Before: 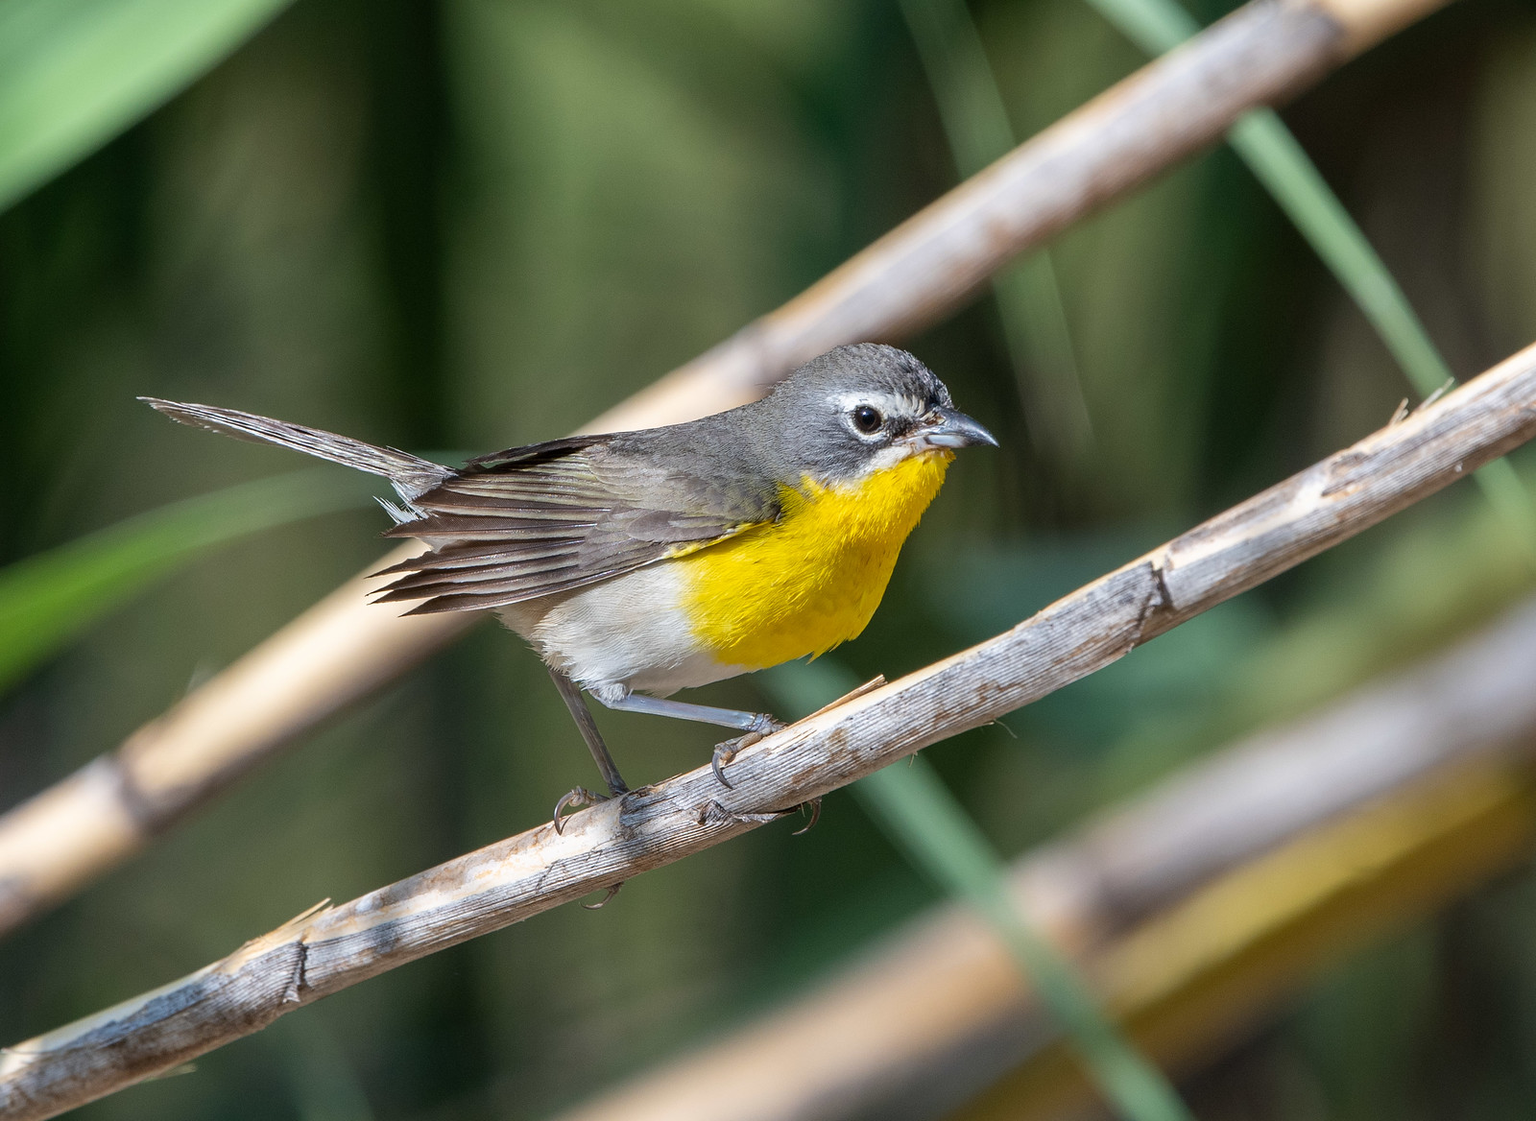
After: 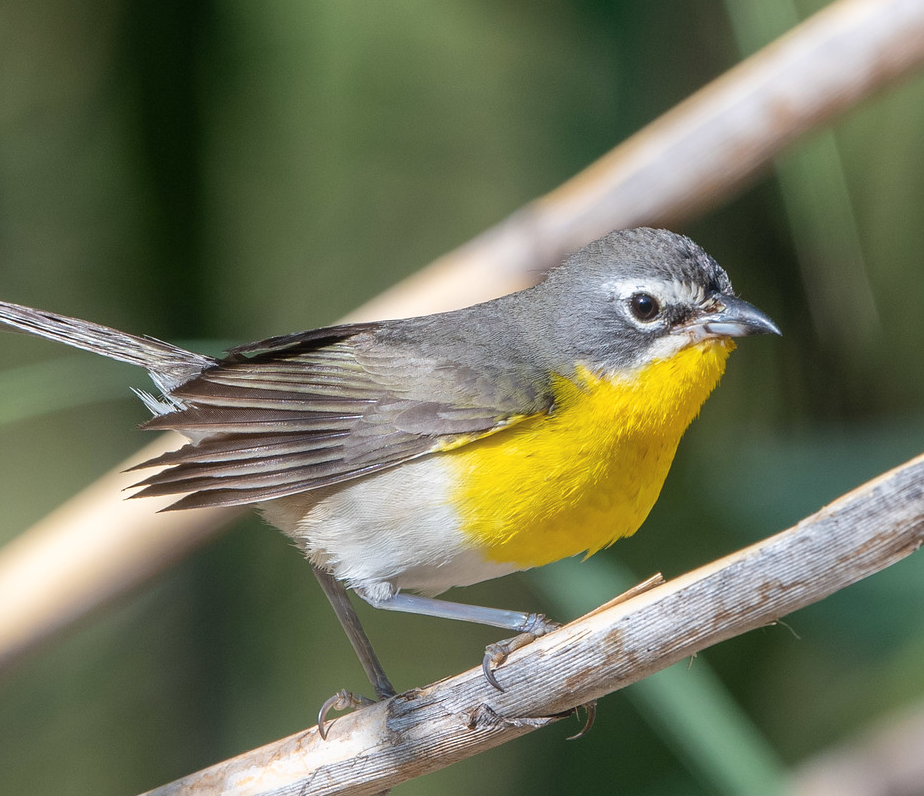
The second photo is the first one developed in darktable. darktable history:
crop: left 16.202%, top 11.208%, right 26.045%, bottom 20.557%
bloom: size 16%, threshold 98%, strength 20%
